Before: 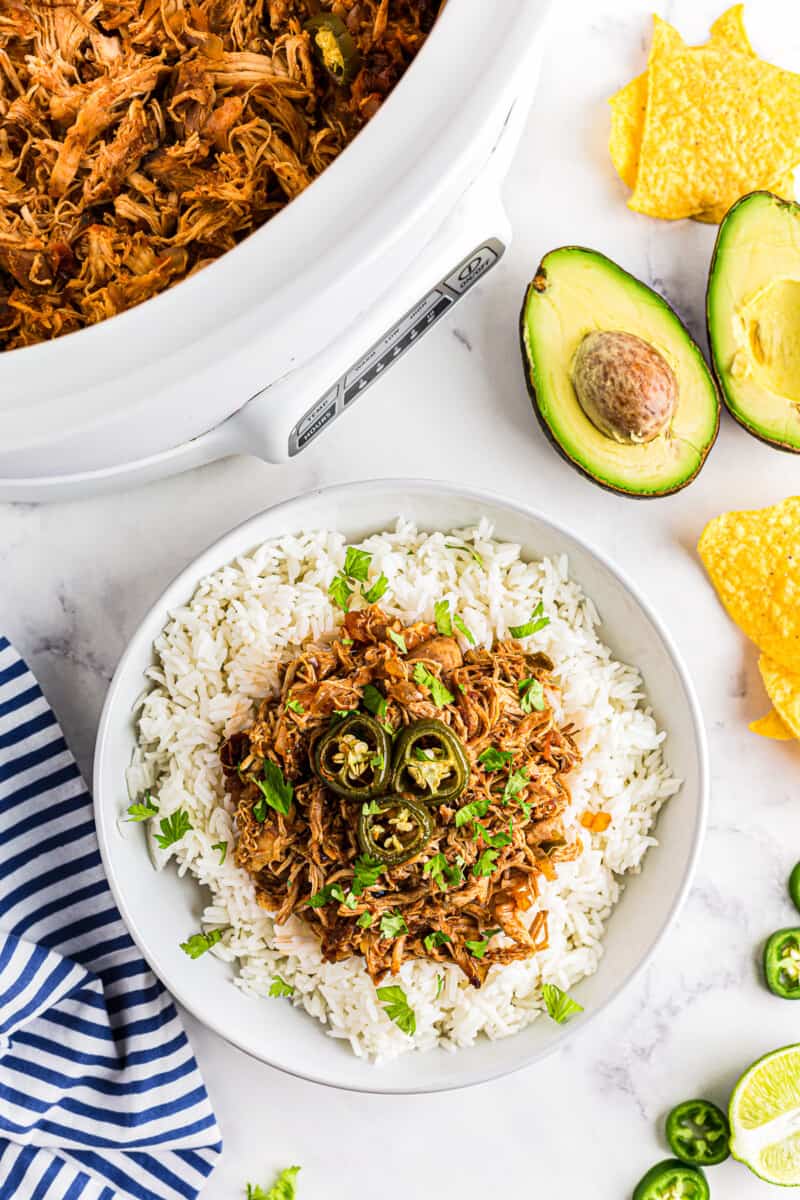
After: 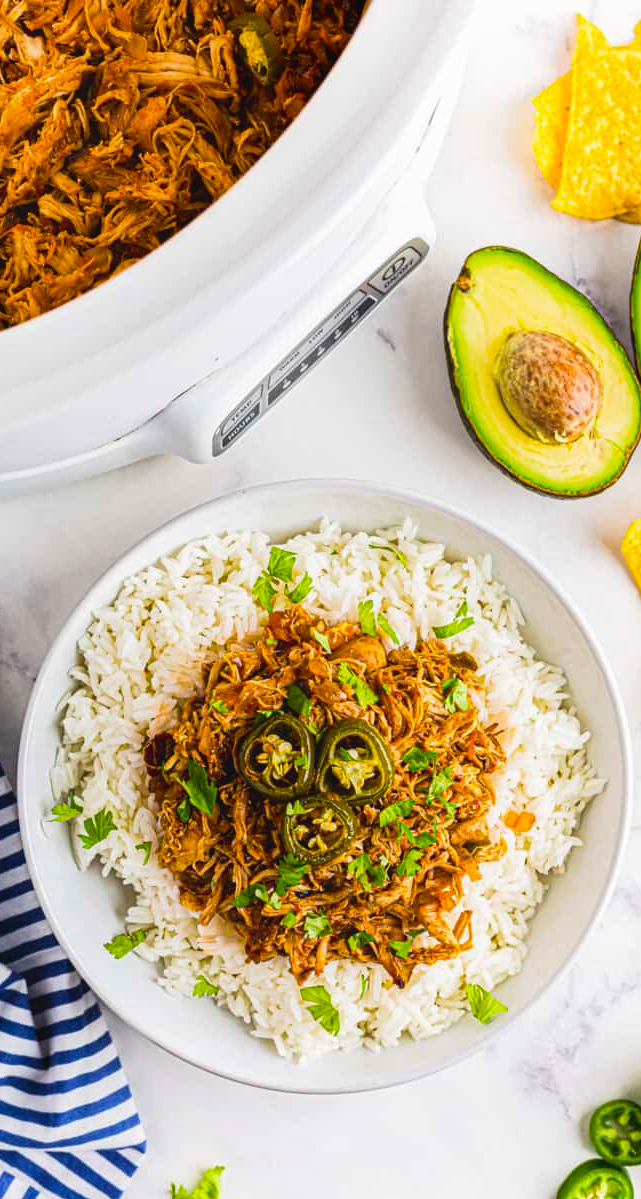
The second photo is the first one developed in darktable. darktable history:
crop and rotate: left 9.597%, right 10.195%
contrast equalizer: y [[0.439, 0.44, 0.442, 0.457, 0.493, 0.498], [0.5 ×6], [0.5 ×6], [0 ×6], [0 ×6]], mix 0.59
color balance rgb: linear chroma grading › global chroma 8.33%, perceptual saturation grading › global saturation 18.52%, global vibrance 7.87%
